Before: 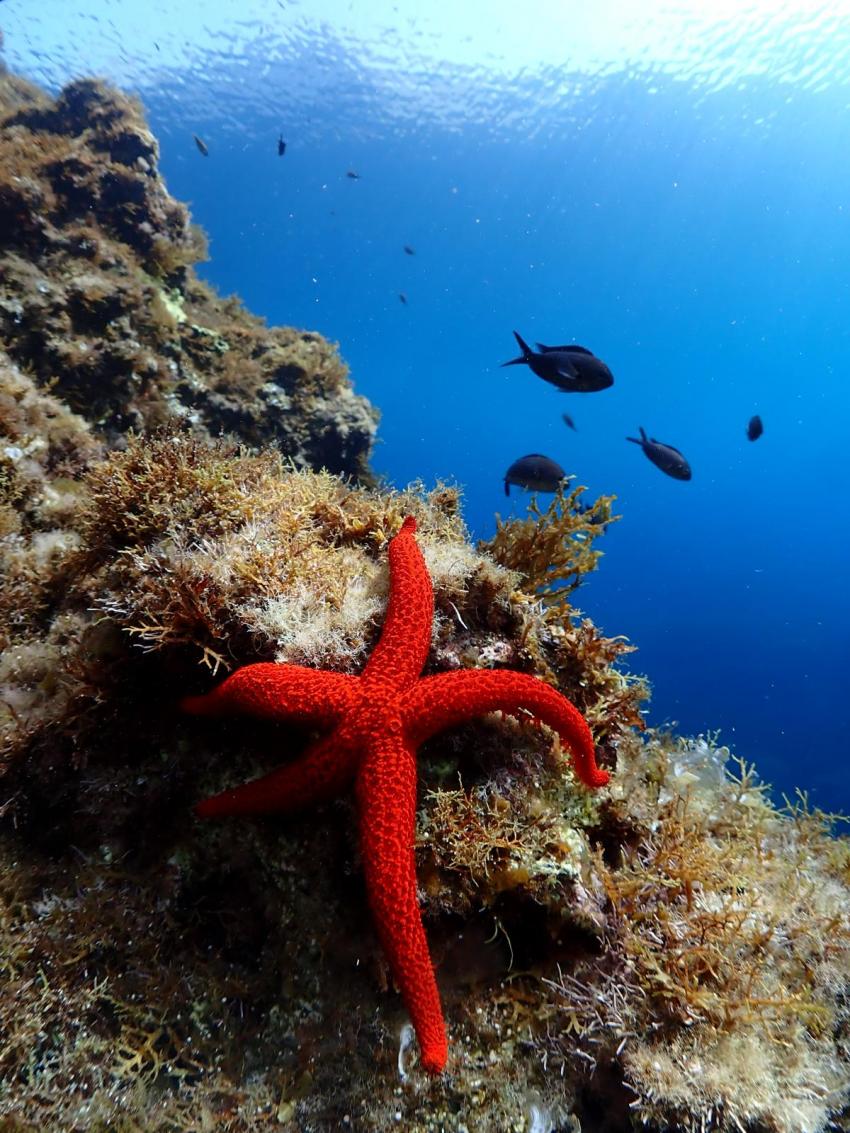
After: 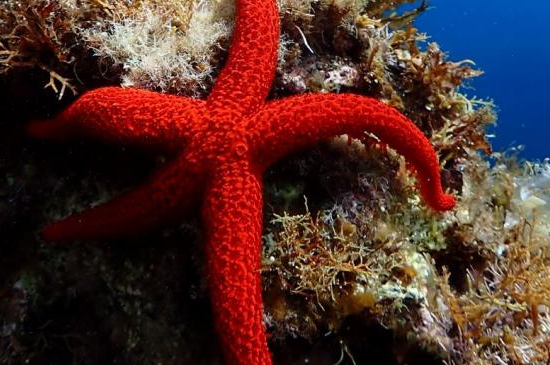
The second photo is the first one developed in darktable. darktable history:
crop: left 18.143%, top 50.888%, right 17.143%, bottom 16.858%
